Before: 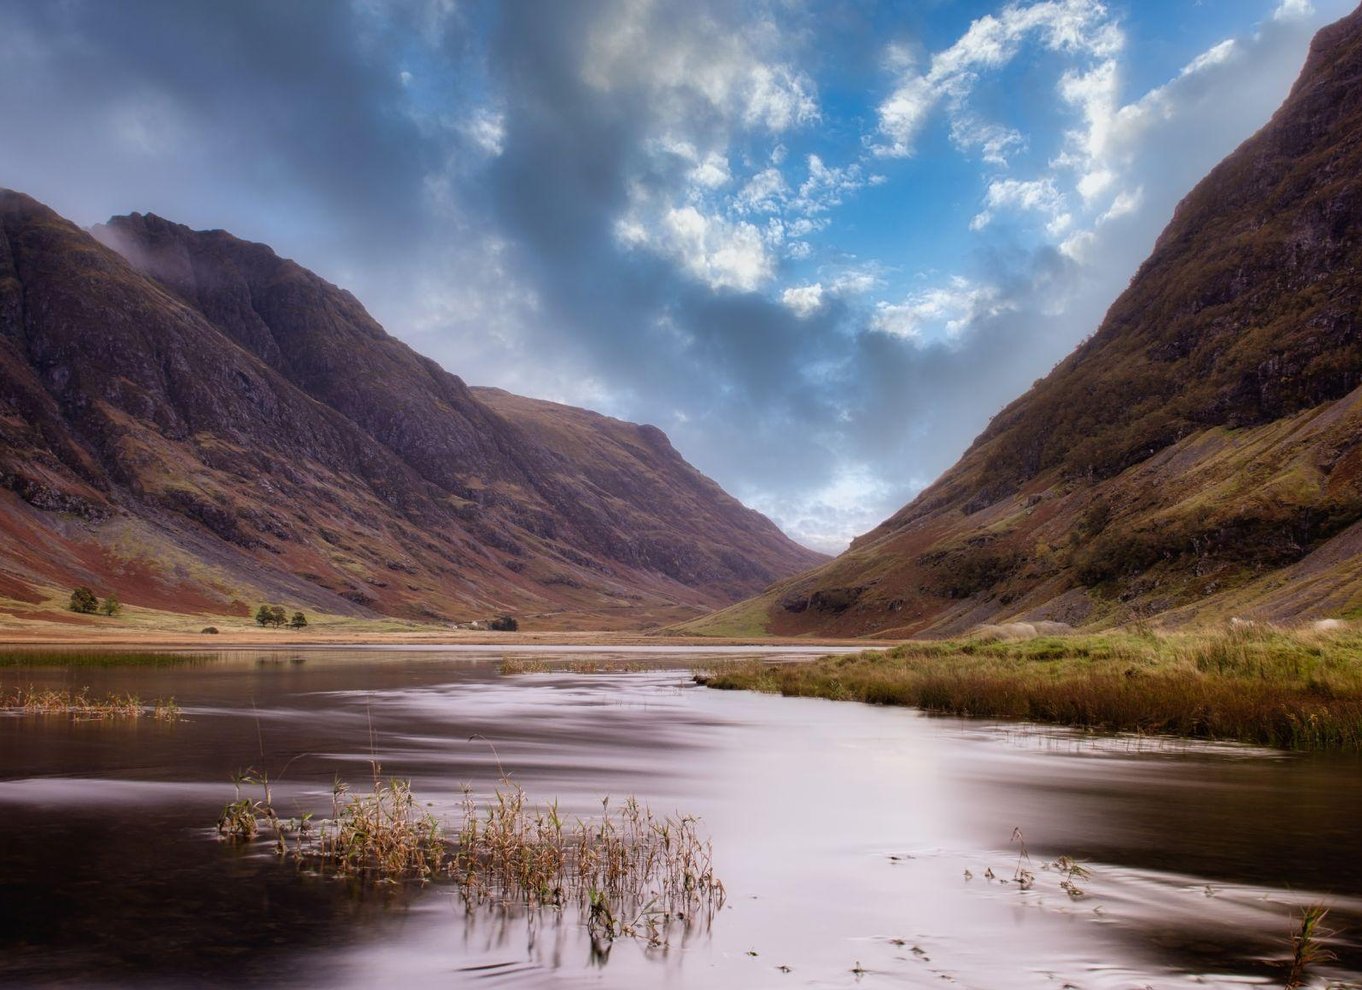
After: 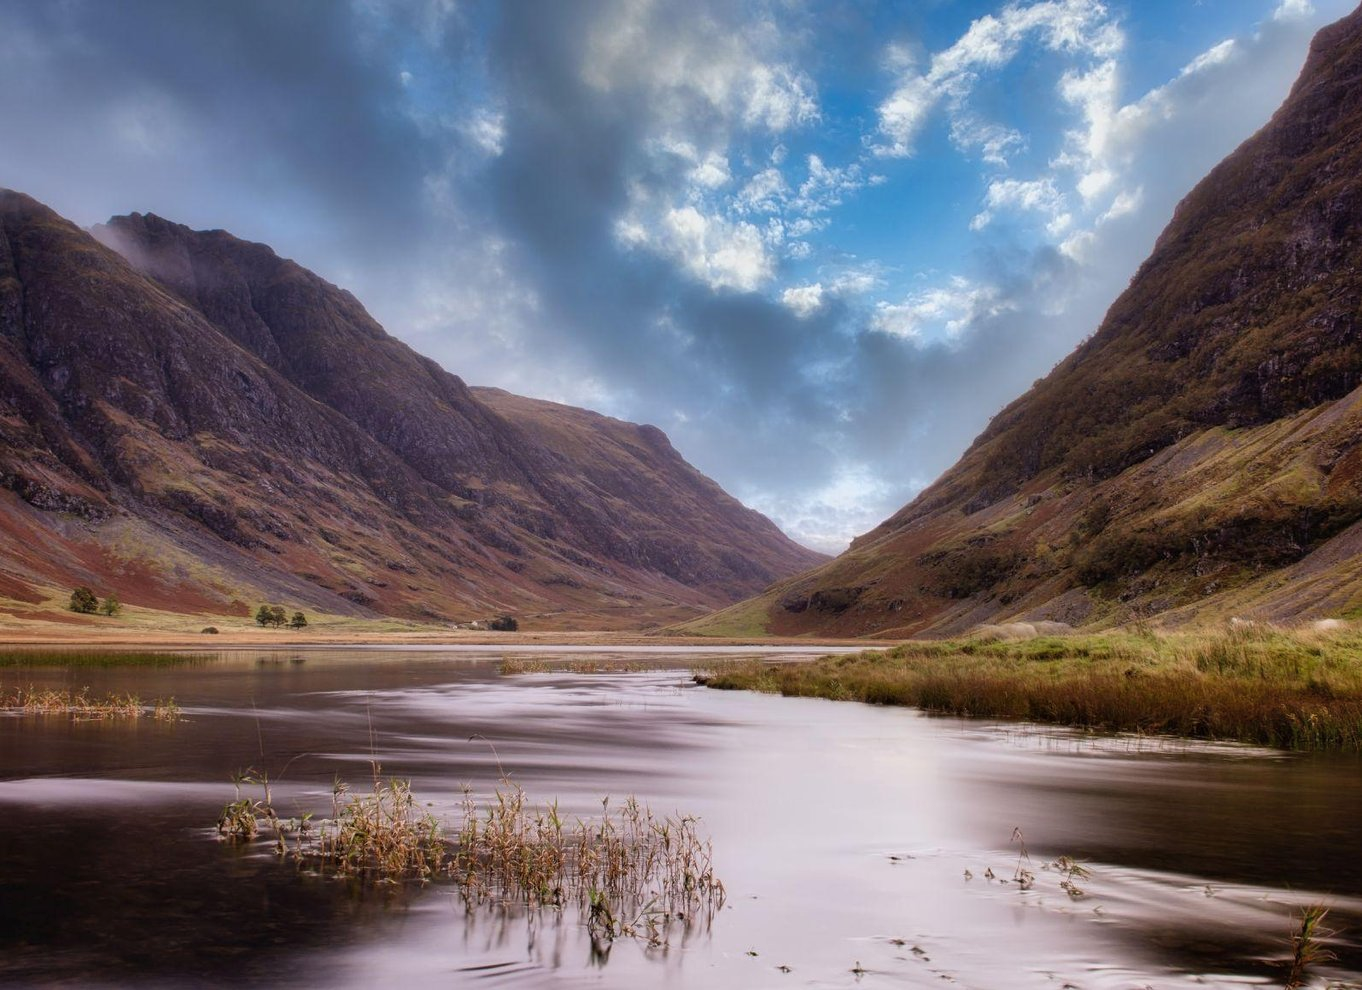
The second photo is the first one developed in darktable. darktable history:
shadows and highlights: shadows 36.74, highlights -27.8, soften with gaussian
